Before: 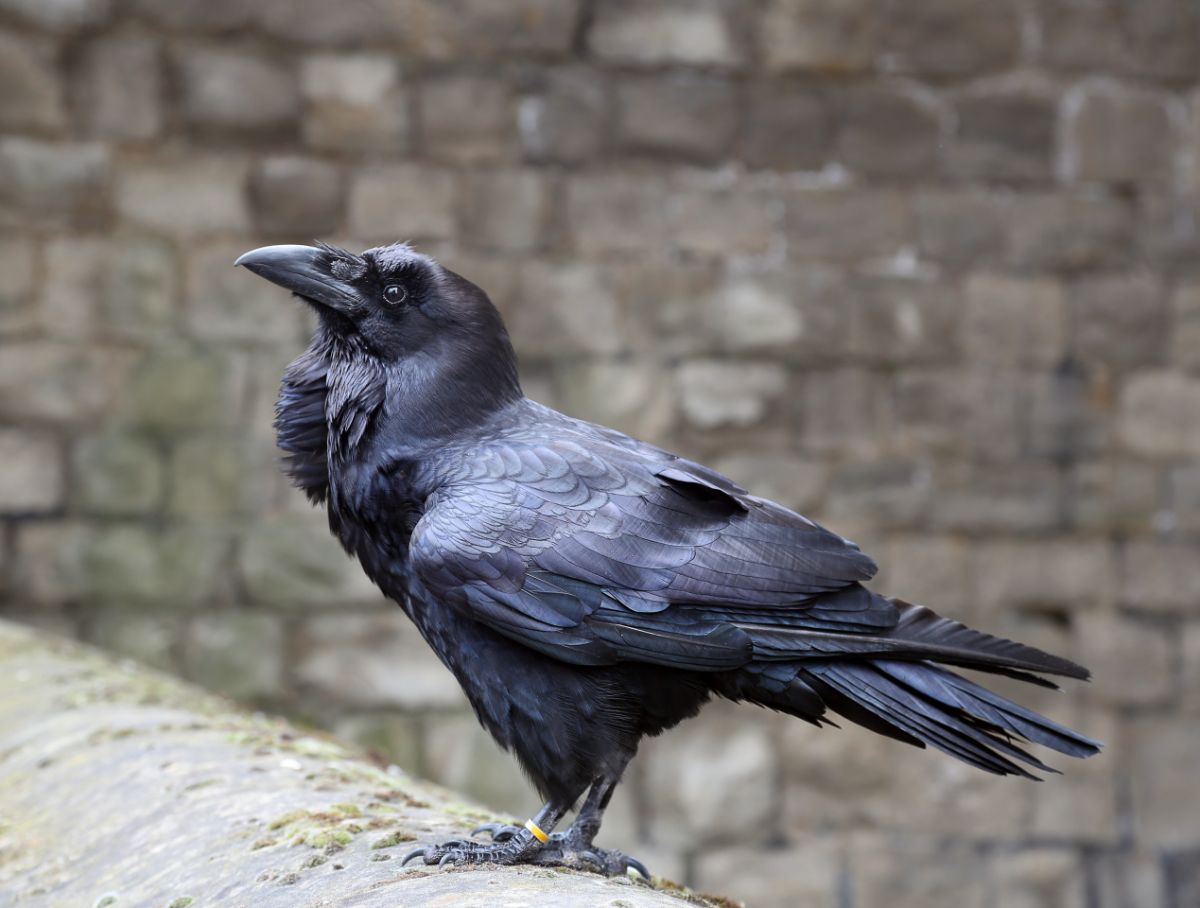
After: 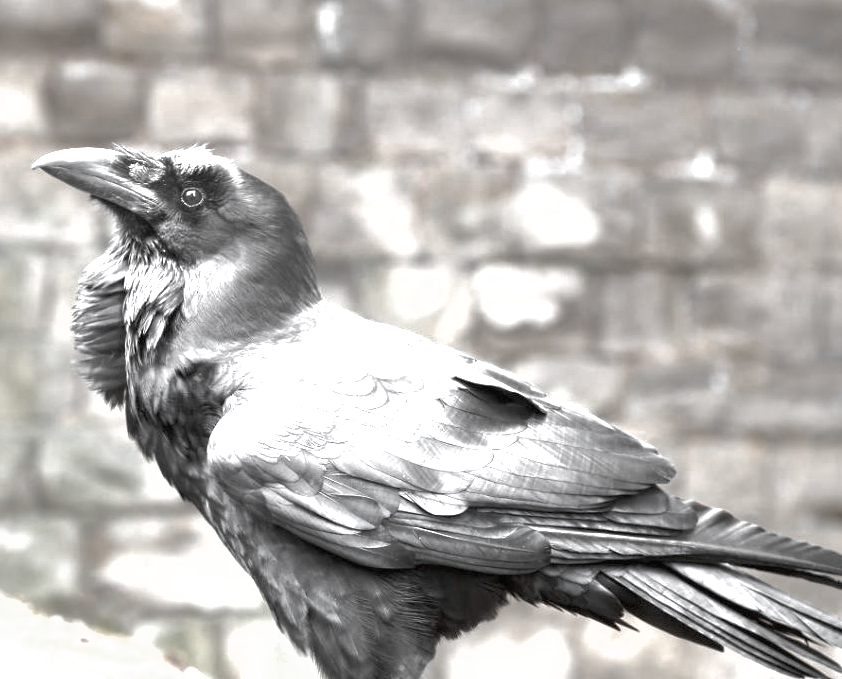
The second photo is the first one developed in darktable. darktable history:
exposure: black level correction 0, exposure 1.739 EV, compensate highlight preservation false
crop and rotate: left 16.917%, top 10.721%, right 12.895%, bottom 14.475%
color zones: curves: ch0 [(0, 0.613) (0.01, 0.613) (0.245, 0.448) (0.498, 0.529) (0.642, 0.665) (0.879, 0.777) (0.99, 0.613)]; ch1 [(0, 0.035) (0.121, 0.189) (0.259, 0.197) (0.415, 0.061) (0.589, 0.022) (0.732, 0.022) (0.857, 0.026) (0.991, 0.053)]
shadows and highlights: on, module defaults
